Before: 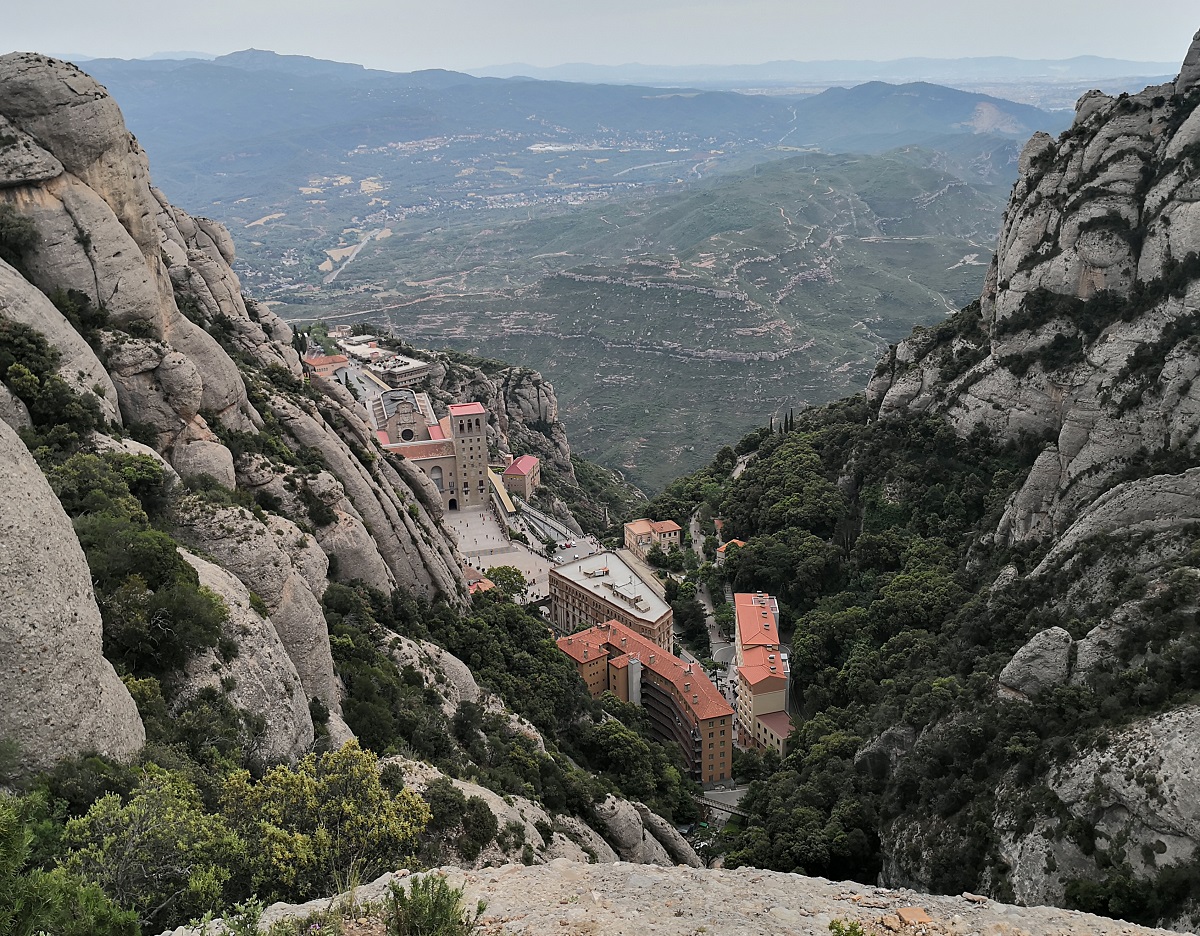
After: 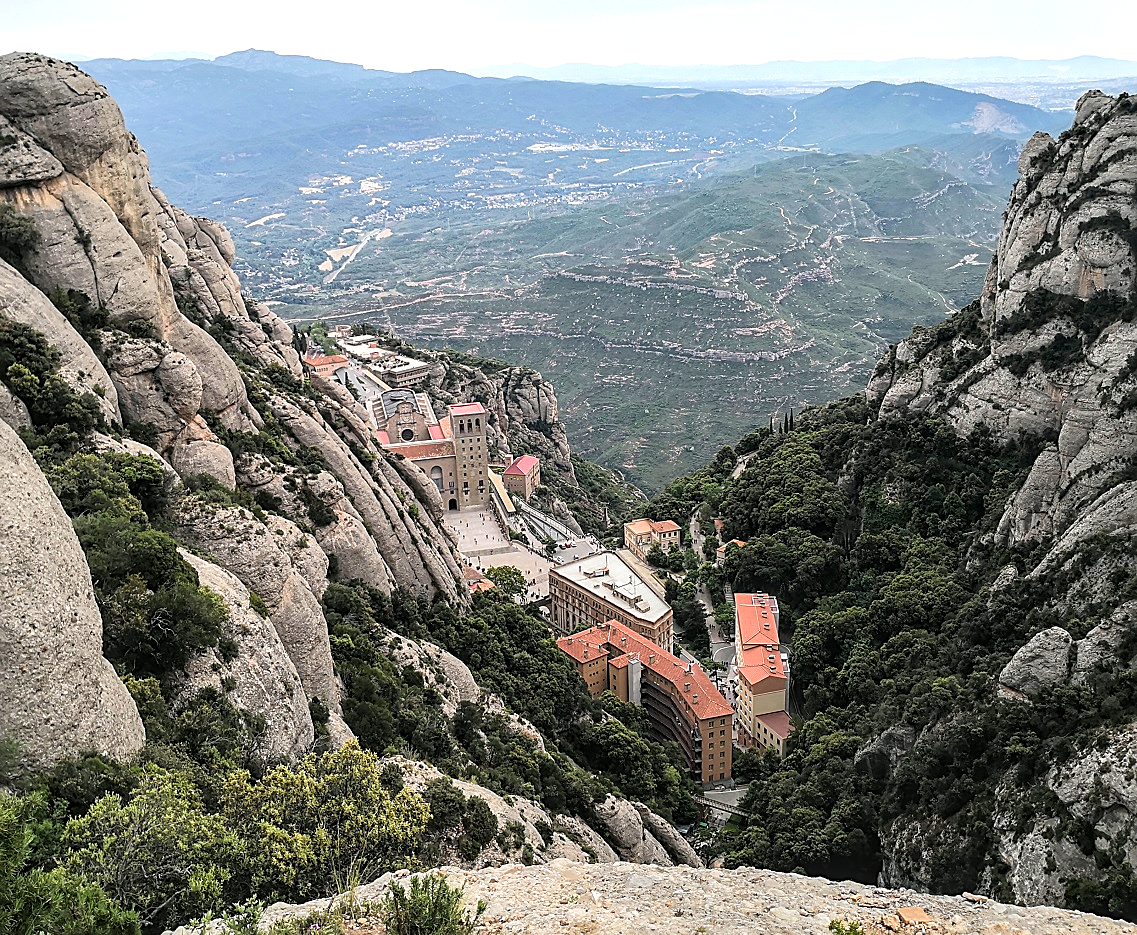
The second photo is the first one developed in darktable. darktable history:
tone equalizer: -8 EV -0.73 EV, -7 EV -0.693 EV, -6 EV -0.569 EV, -5 EV -0.383 EV, -3 EV 0.372 EV, -2 EV 0.6 EV, -1 EV 0.676 EV, +0 EV 0.748 EV
sharpen: on, module defaults
velvia: on, module defaults
local contrast: on, module defaults
crop and rotate: left 0%, right 5.18%
